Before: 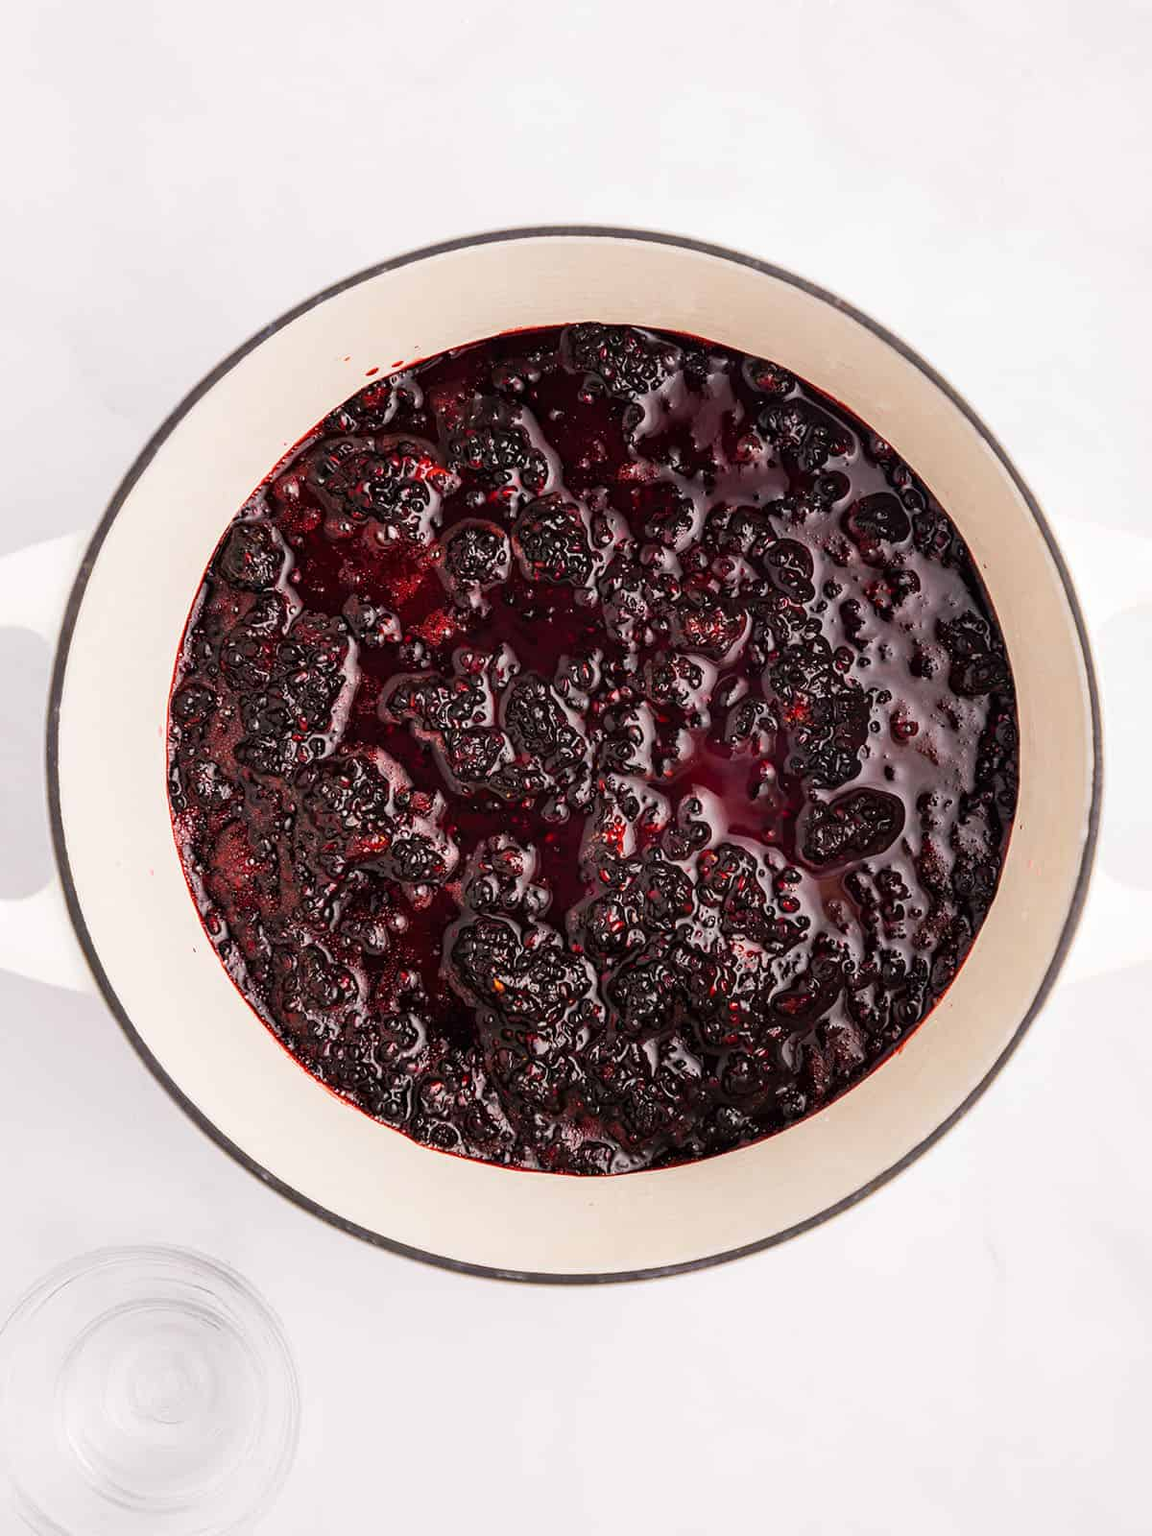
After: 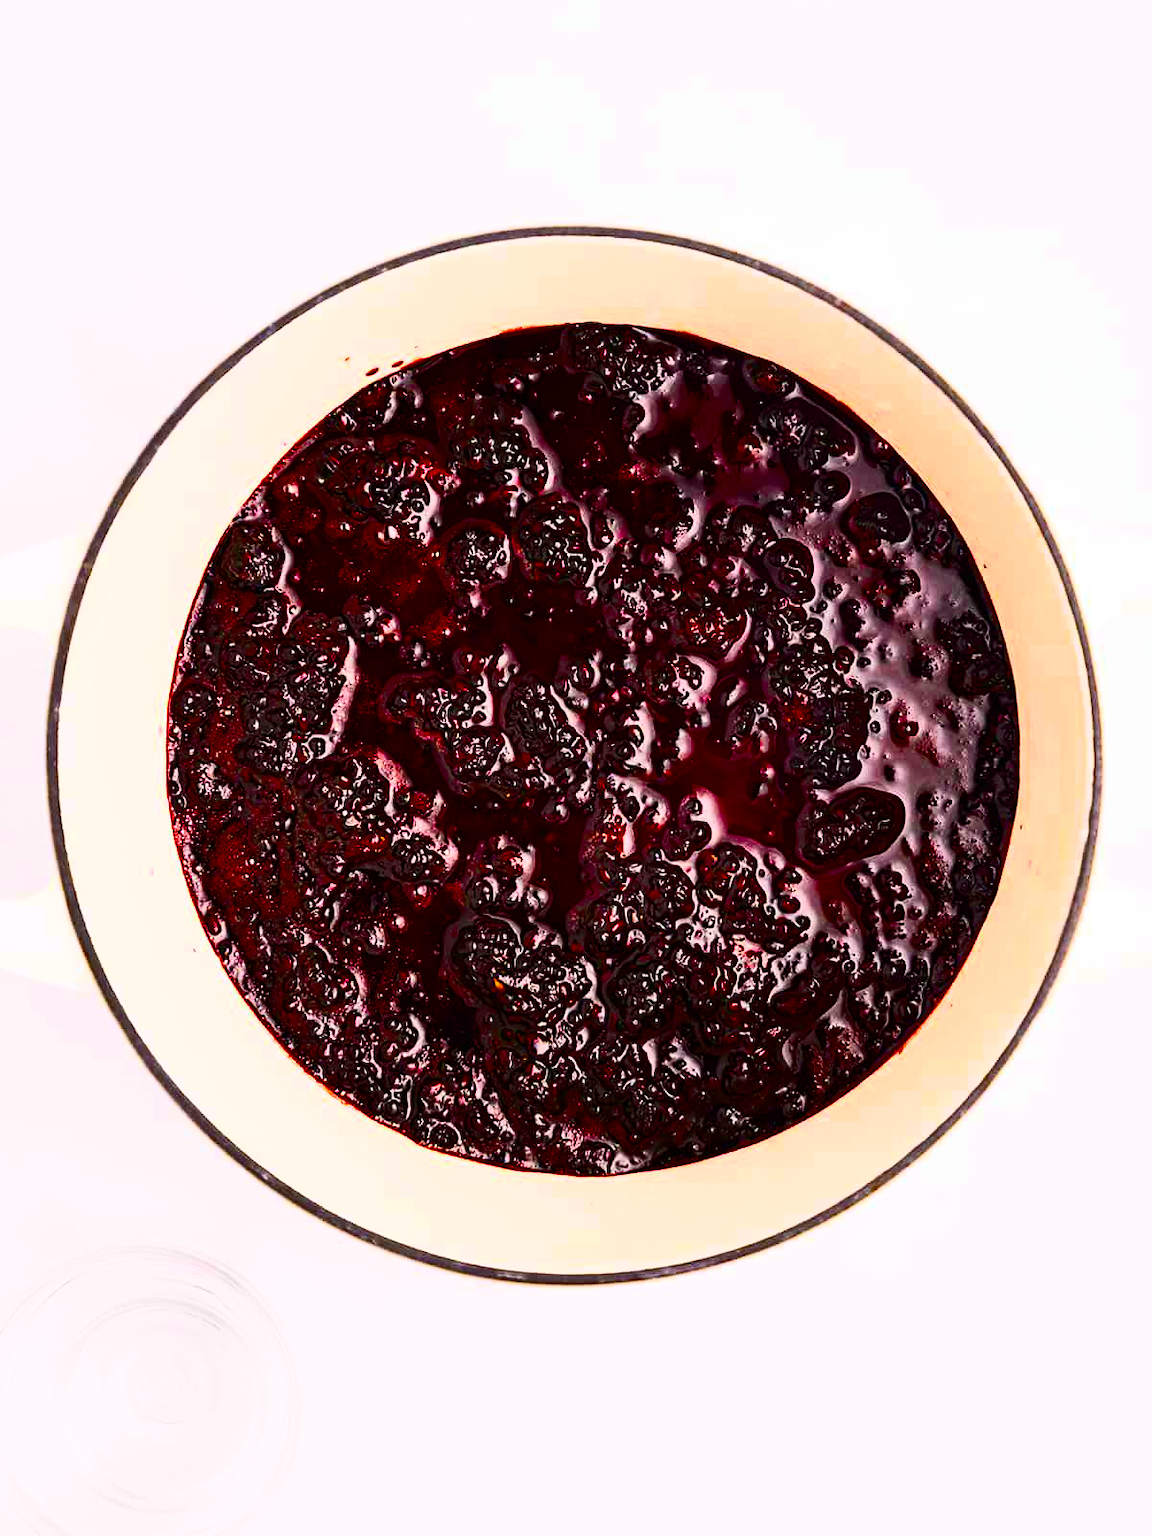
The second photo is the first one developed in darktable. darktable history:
contrast brightness saturation: contrast 0.413, brightness 0.112, saturation 0.207
color balance rgb: linear chroma grading › shadows 10.195%, linear chroma grading › highlights 11.107%, linear chroma grading › global chroma 14.497%, linear chroma grading › mid-tones 14.578%, perceptual saturation grading › global saturation 30.675%, saturation formula JzAzBz (2021)
